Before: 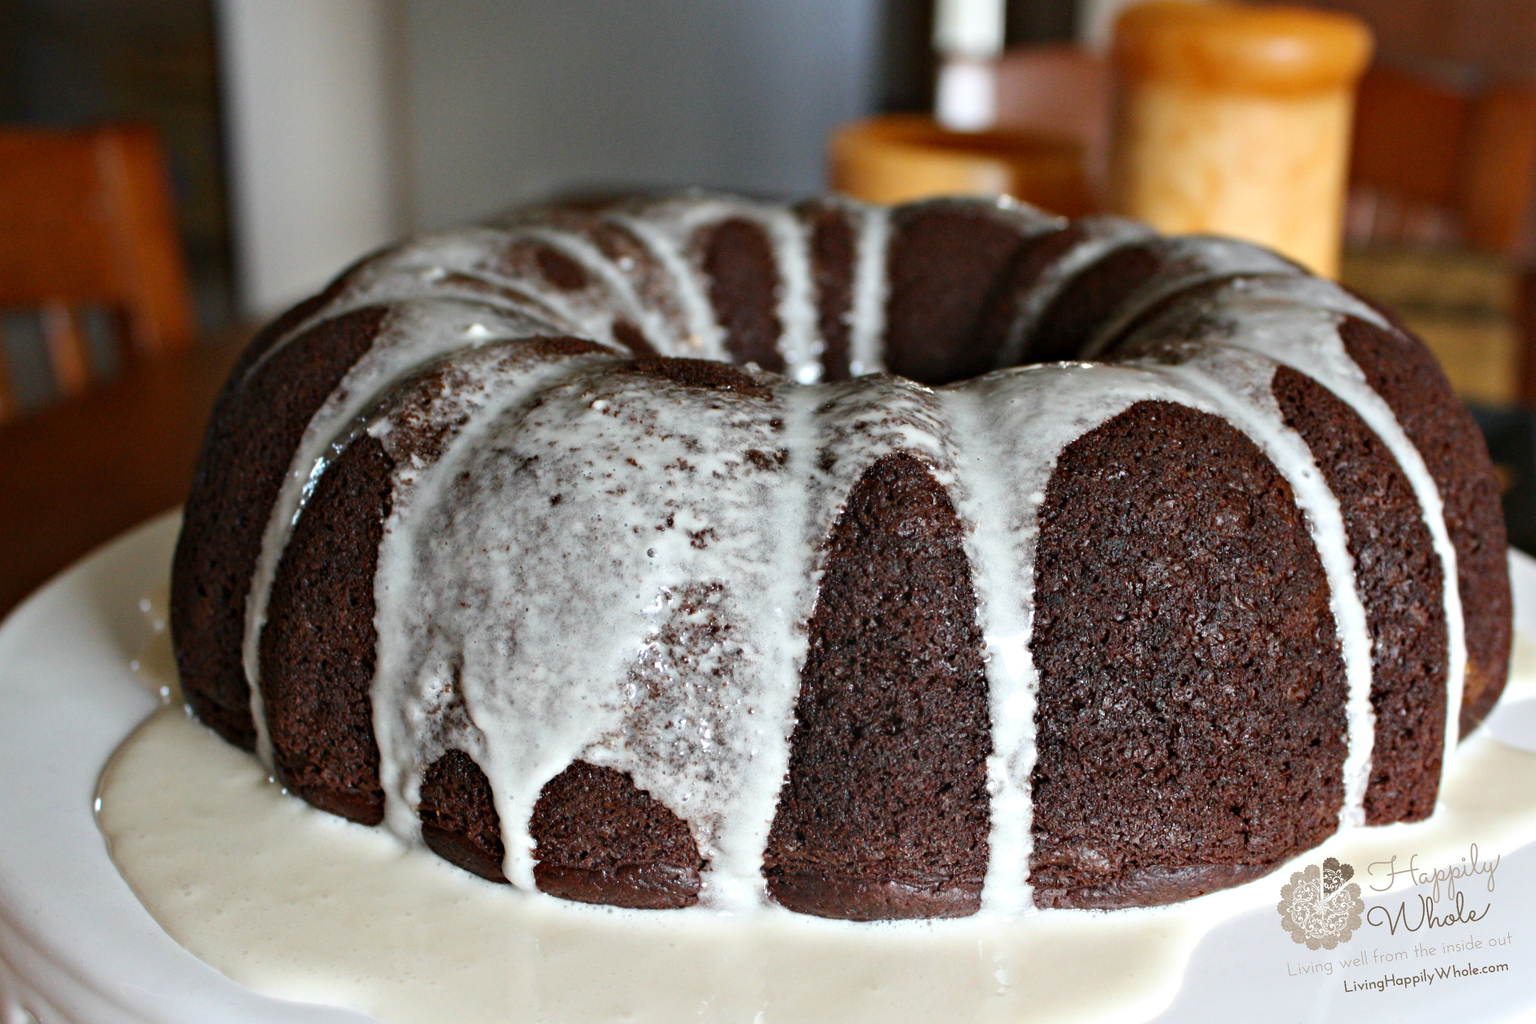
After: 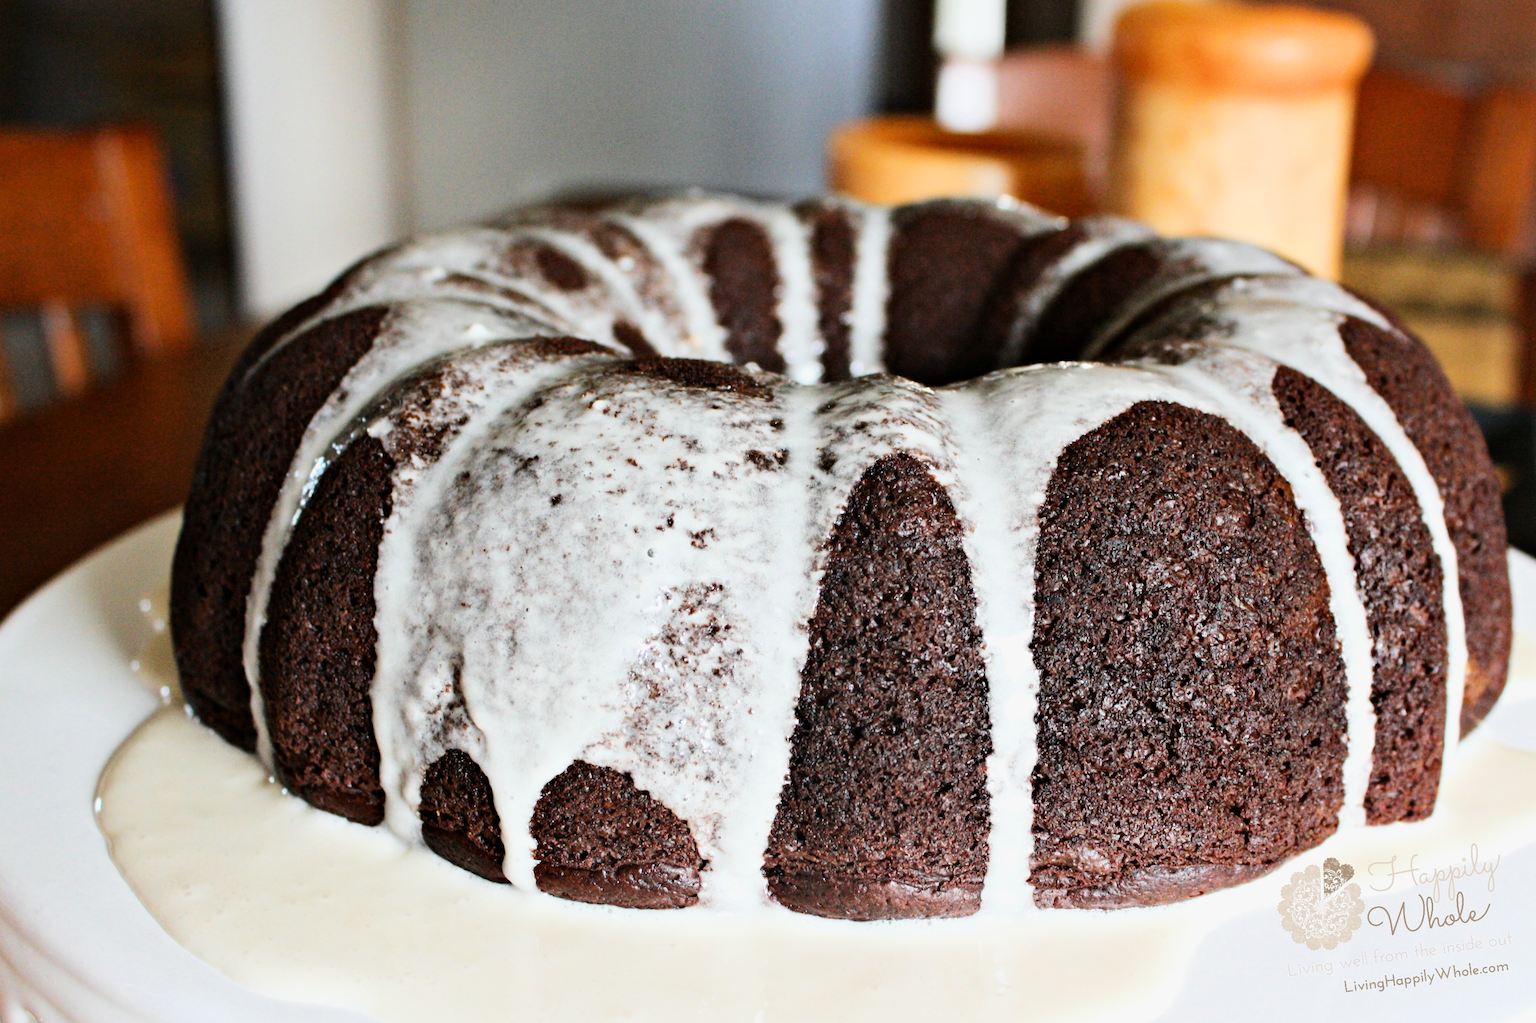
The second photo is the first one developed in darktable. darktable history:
exposure: exposure 1 EV, compensate highlight preservation false
filmic rgb: black relative exposure -7.5 EV, white relative exposure 5 EV, hardness 3.31, contrast 1.3, contrast in shadows safe
